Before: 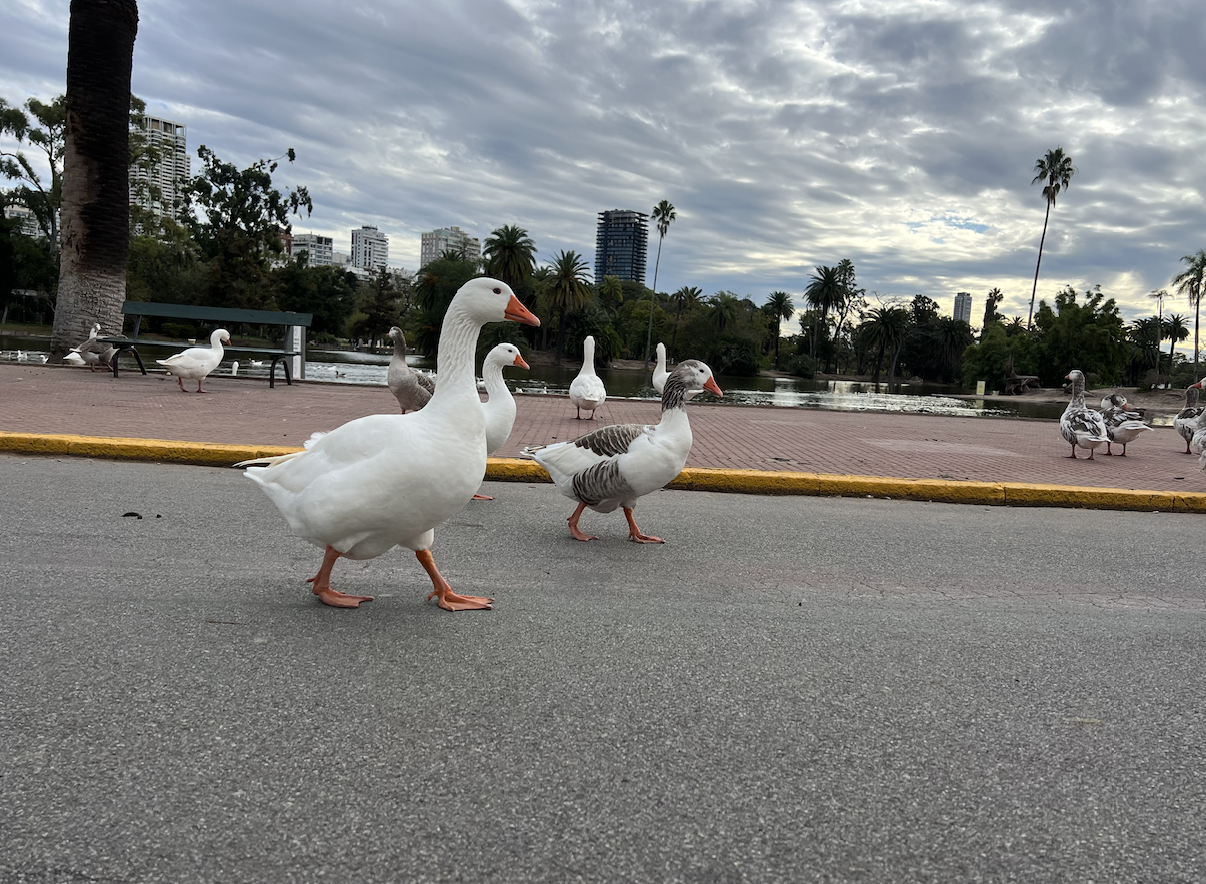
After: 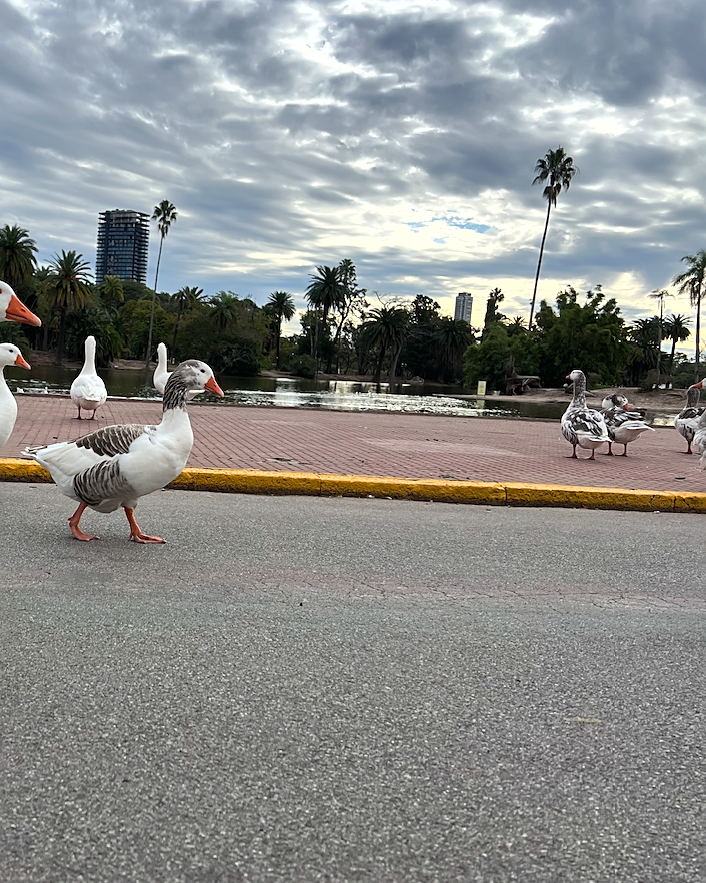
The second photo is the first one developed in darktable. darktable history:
crop: left 41.439%
sharpen: radius 1.883, amount 0.392, threshold 1.409
exposure: black level correction 0, exposure 0.302 EV, compensate highlight preservation false
shadows and highlights: soften with gaussian
